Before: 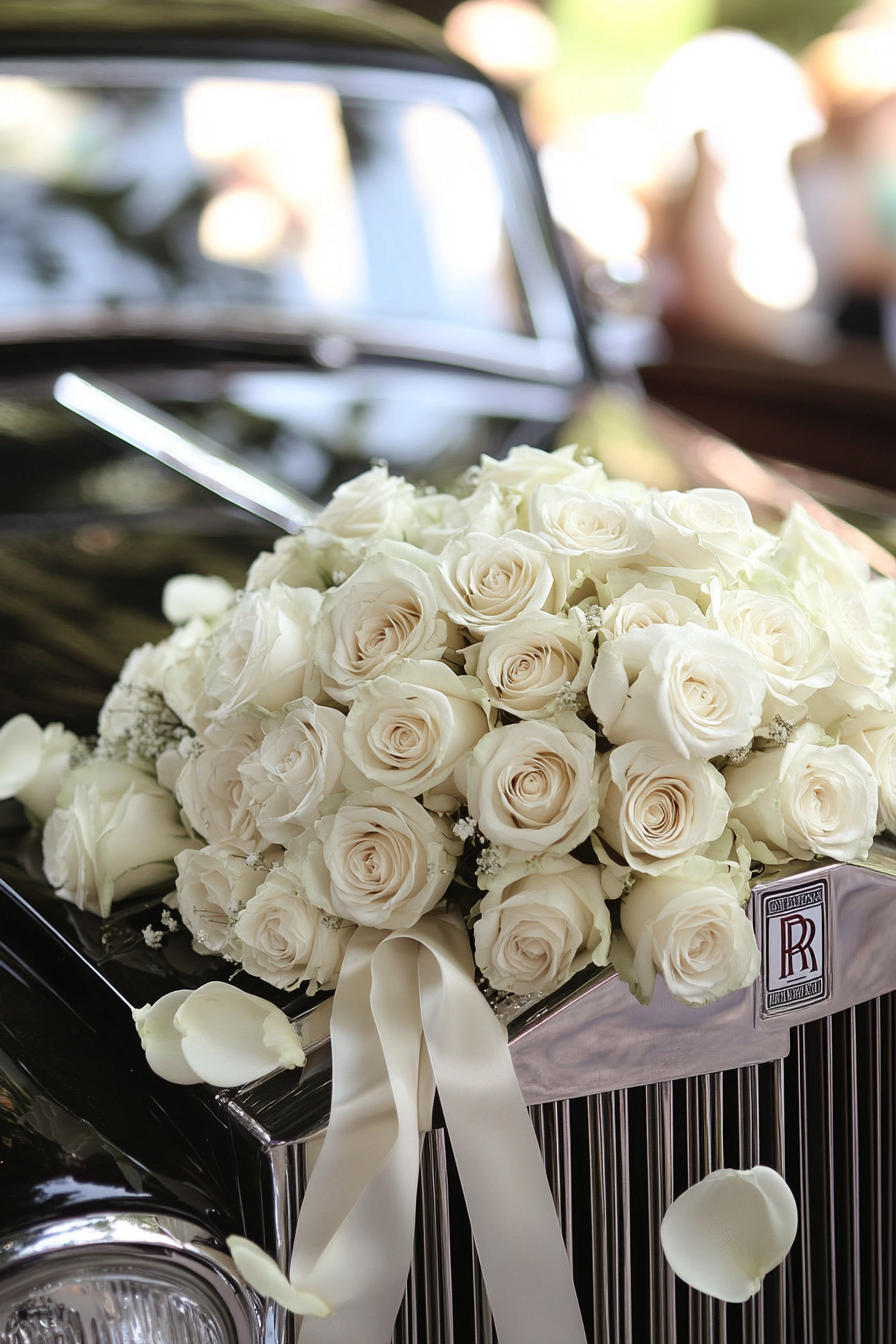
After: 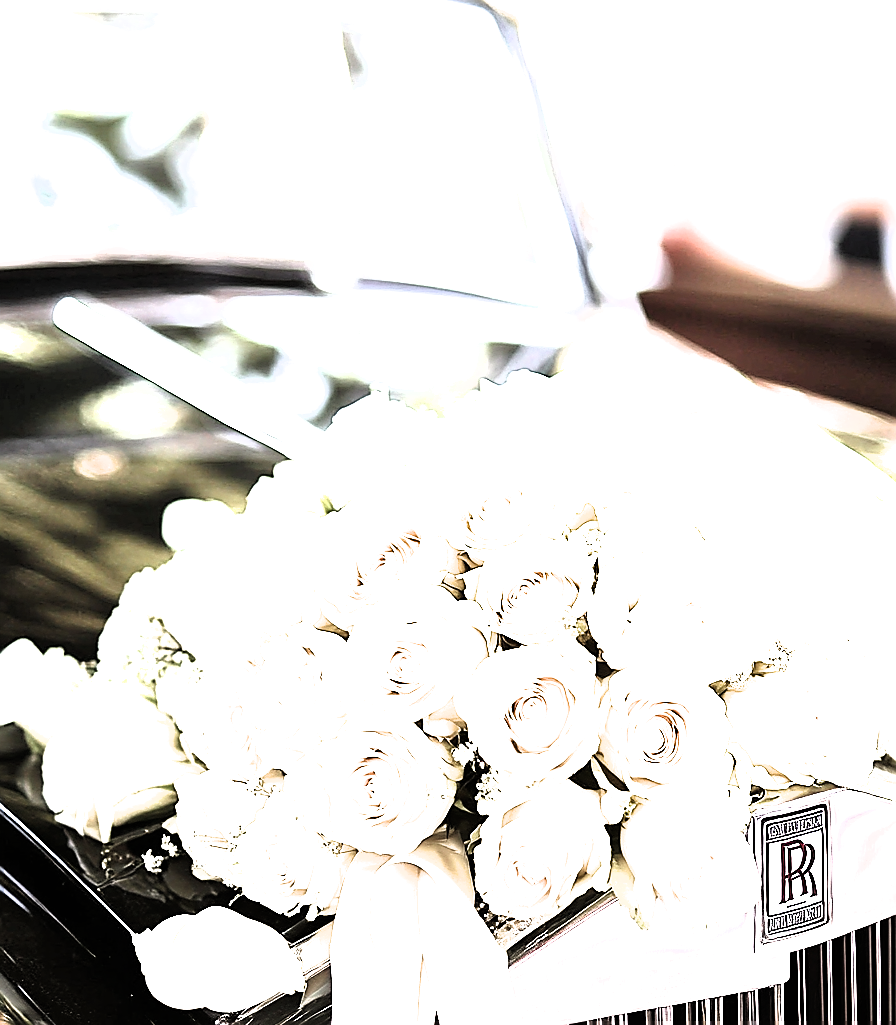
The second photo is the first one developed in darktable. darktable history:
filmic rgb: black relative exposure -8.23 EV, white relative exposure 2.24 EV, hardness 7.17, latitude 85.14%, contrast 1.685, highlights saturation mix -3.28%, shadows ↔ highlights balance -2.56%
sharpen: radius 1.416, amount 1.251, threshold 0.743
crop: top 5.634%, bottom 18.092%
exposure: black level correction 0, exposure 2.392 EV, compensate highlight preservation false
